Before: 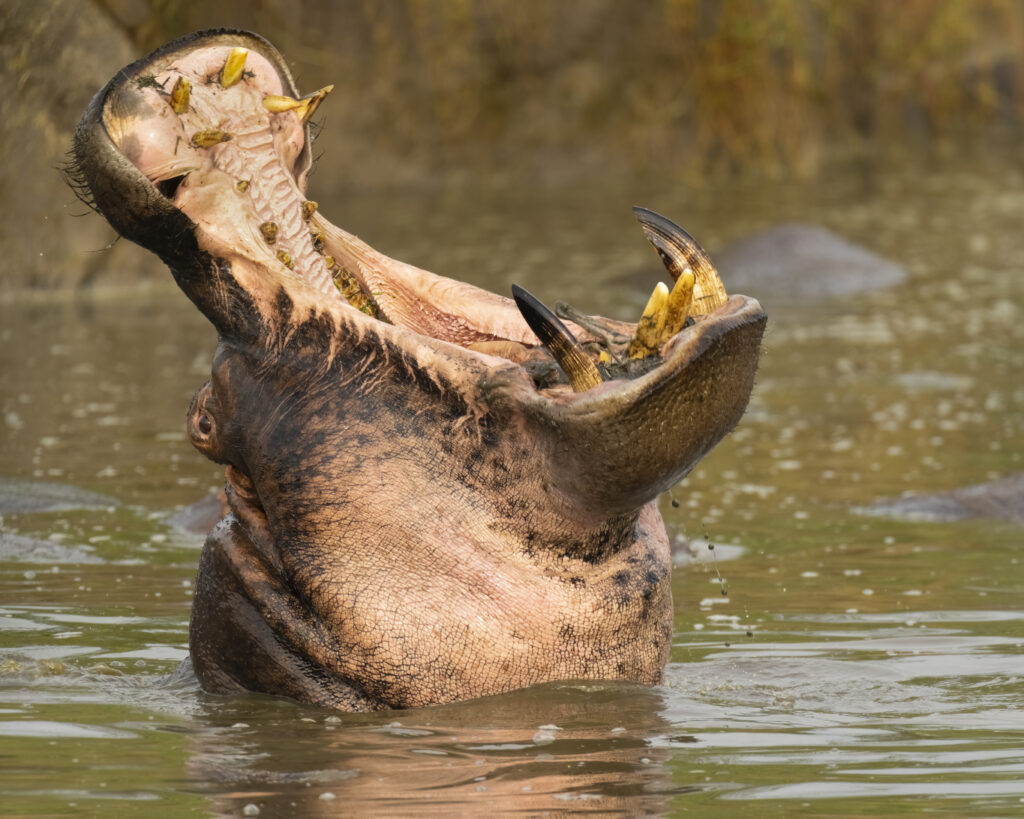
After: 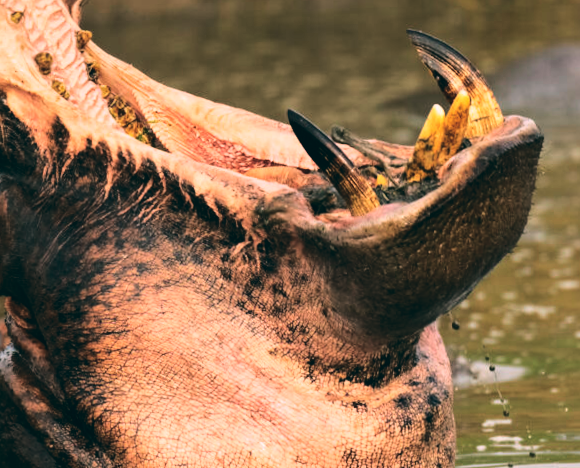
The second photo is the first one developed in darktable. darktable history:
color balance: lift [1.016, 0.983, 1, 1.017], gamma [0.78, 1.018, 1.043, 0.957], gain [0.786, 1.063, 0.937, 1.017], input saturation 118.26%, contrast 13.43%, contrast fulcrum 21.62%, output saturation 82.76%
base curve: curves: ch0 [(0, 0) (0.028, 0.03) (0.121, 0.232) (0.46, 0.748) (0.859, 0.968) (1, 1)]
rotate and perspective: rotation -1.17°, automatic cropping off
crop and rotate: left 22.13%, top 22.054%, right 22.026%, bottom 22.102%
